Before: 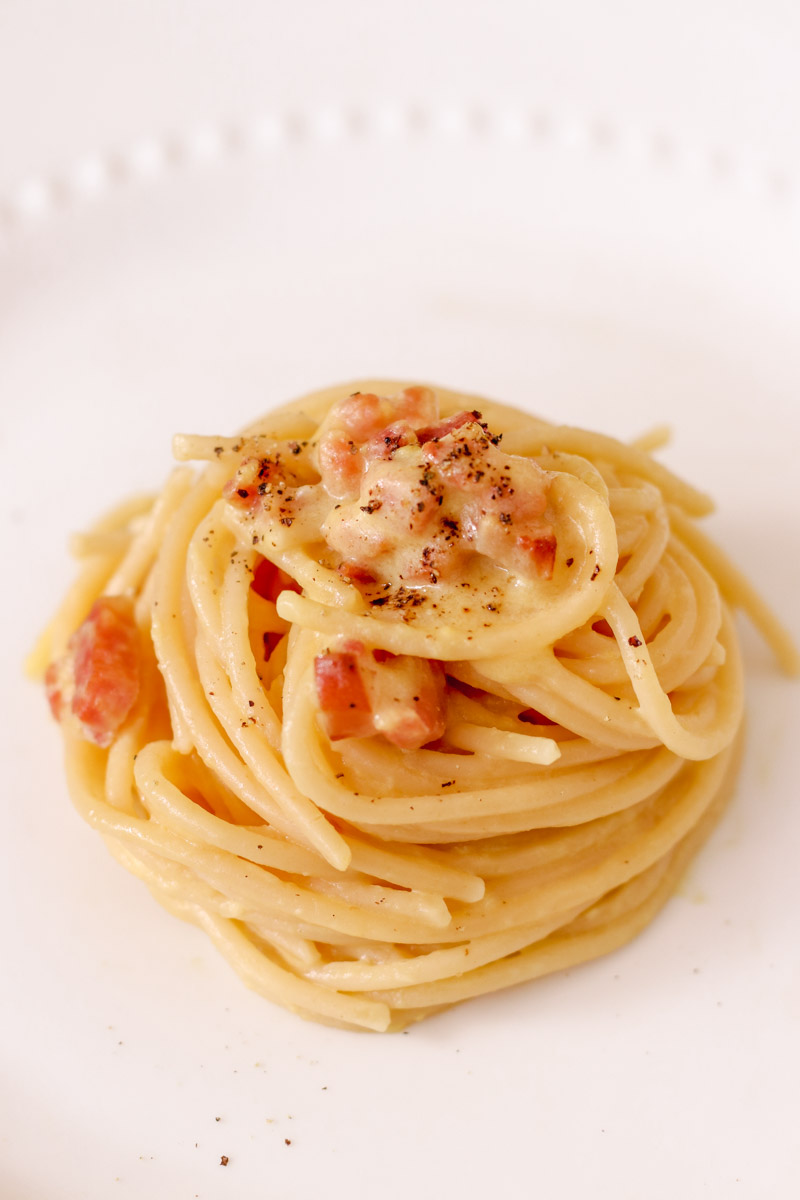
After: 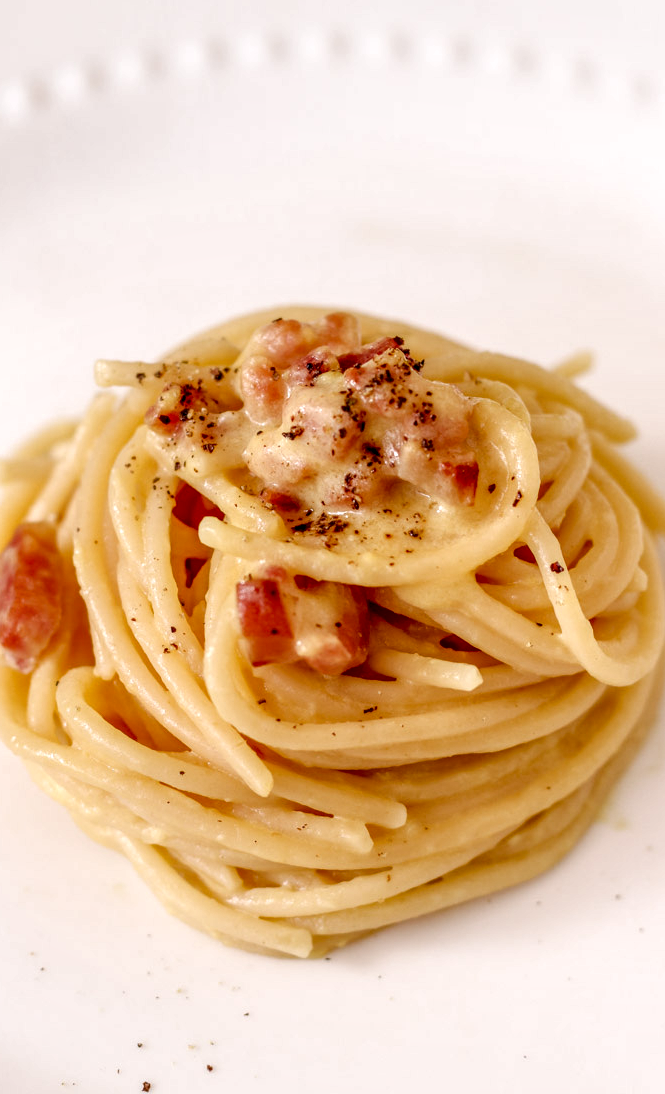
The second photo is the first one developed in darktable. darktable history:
local contrast: highlights 60%, shadows 60%, detail 160%
crop: left 9.76%, top 6.244%, right 7.065%, bottom 2.574%
